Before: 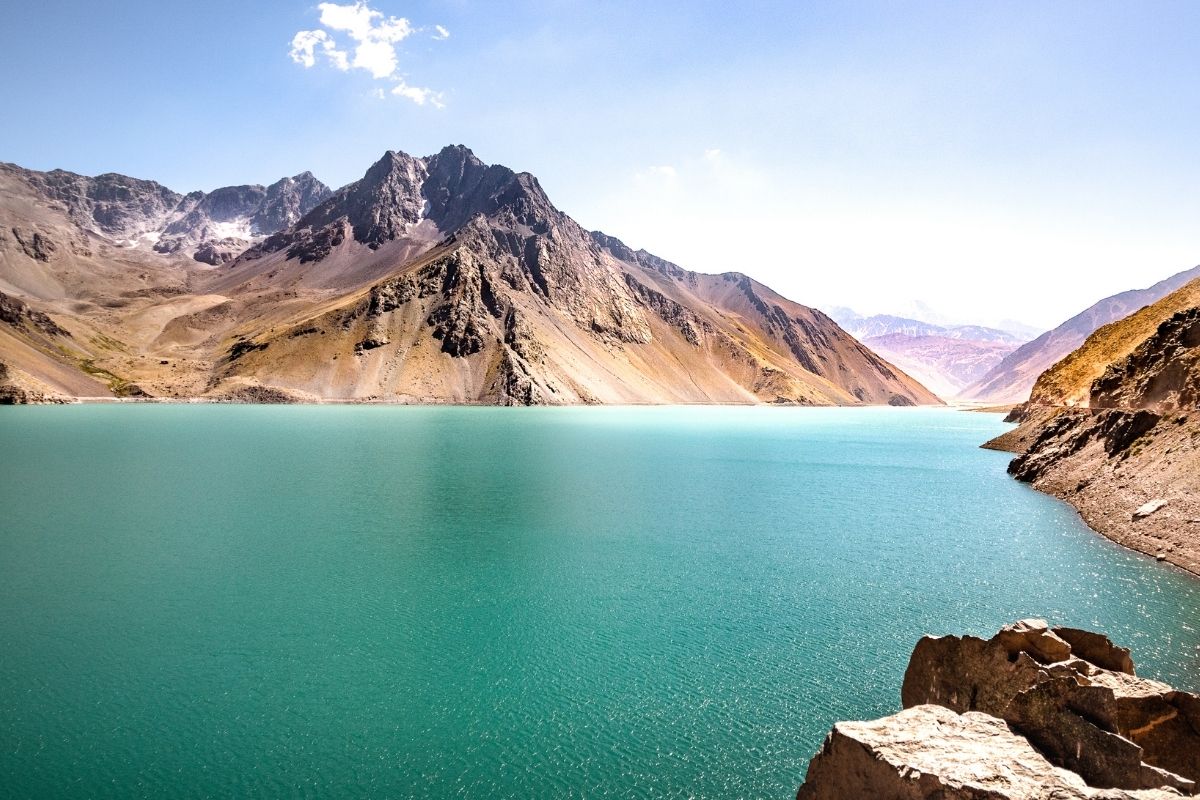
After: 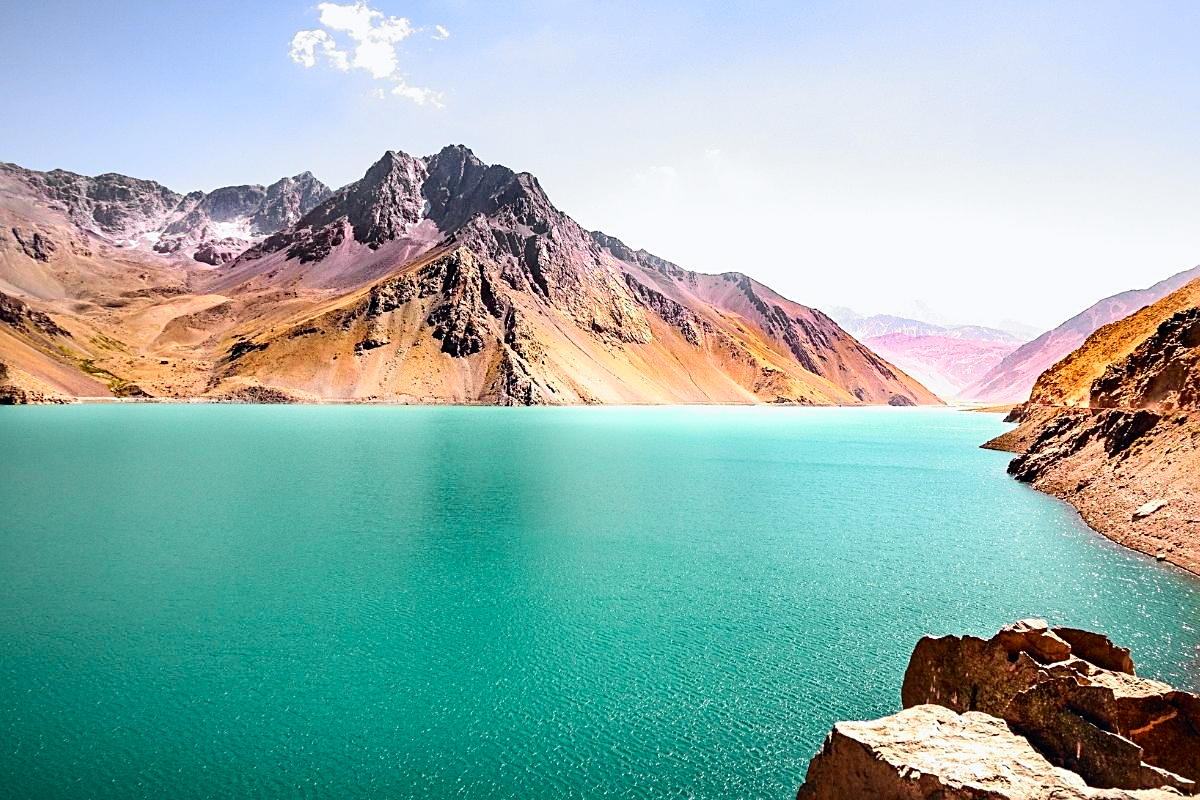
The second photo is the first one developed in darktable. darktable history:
tone curve: curves: ch0 [(0, 0) (0.071, 0.047) (0.266, 0.26) (0.491, 0.552) (0.753, 0.818) (1, 0.983)]; ch1 [(0, 0) (0.346, 0.307) (0.408, 0.369) (0.463, 0.443) (0.482, 0.493) (0.502, 0.5) (0.517, 0.518) (0.546, 0.576) (0.588, 0.643) (0.651, 0.709) (1, 1)]; ch2 [(0, 0) (0.346, 0.34) (0.434, 0.46) (0.485, 0.494) (0.5, 0.494) (0.517, 0.503) (0.535, 0.545) (0.583, 0.624) (0.625, 0.678) (1, 1)], color space Lab, independent channels, preserve colors none
sharpen: on, module defaults
